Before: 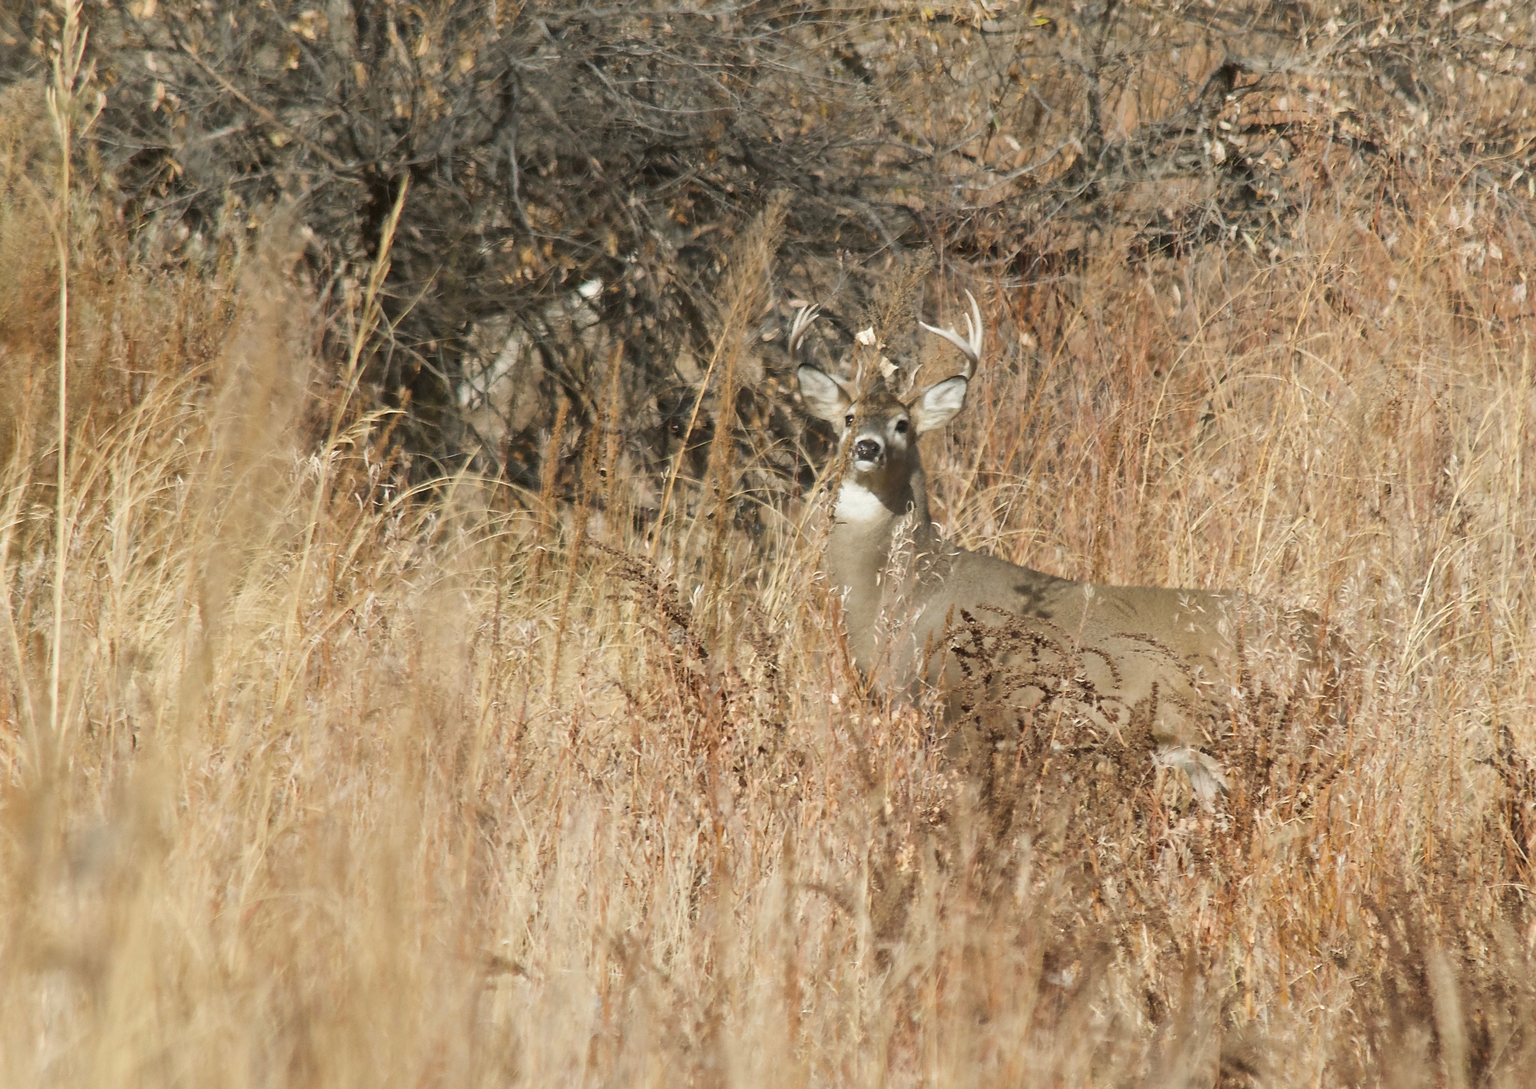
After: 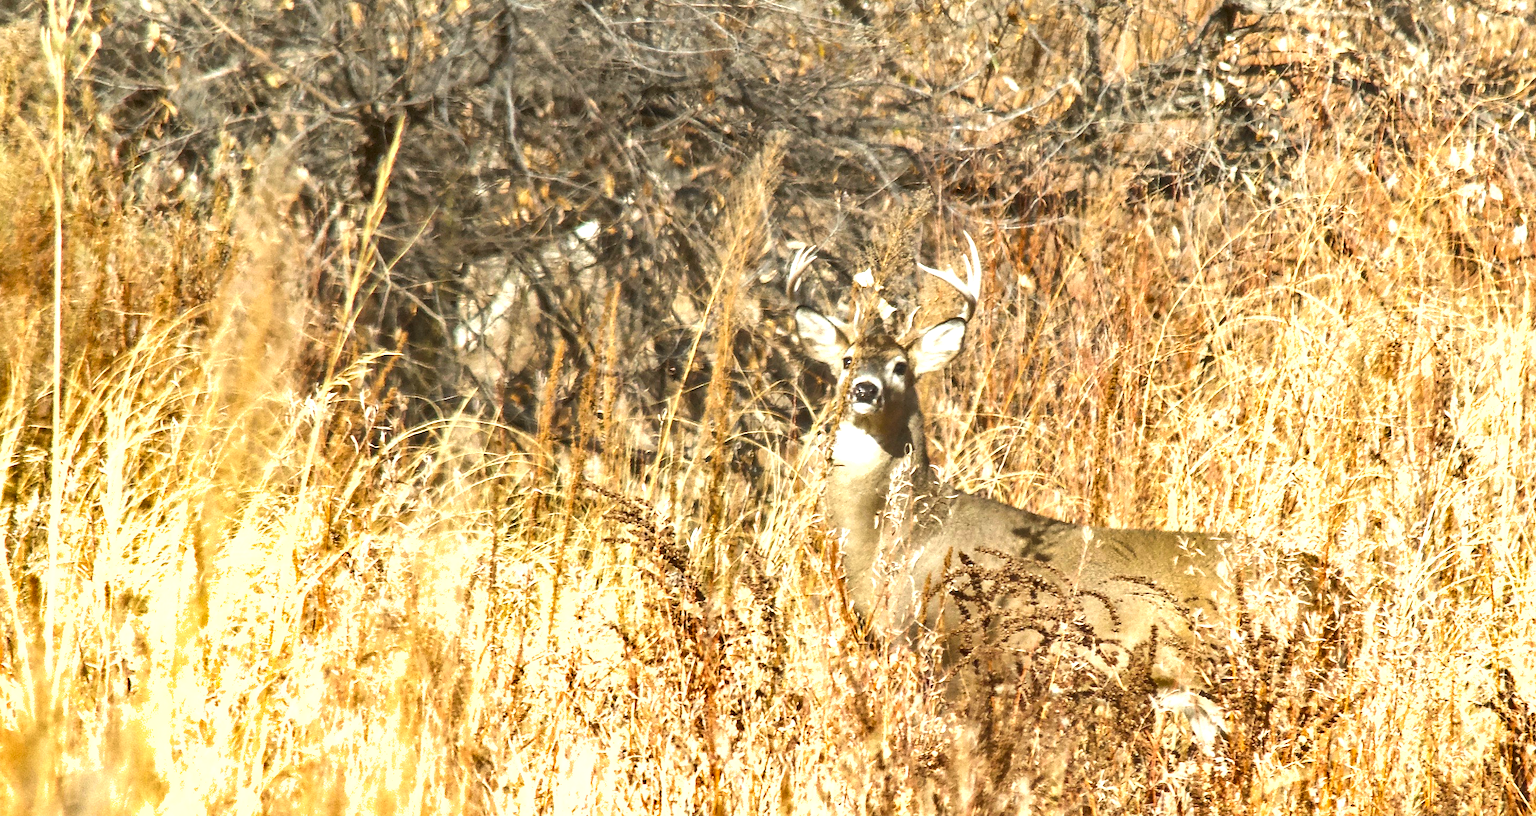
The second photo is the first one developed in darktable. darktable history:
crop: left 0.385%, top 5.494%, bottom 19.856%
shadows and highlights: shadows 61, highlights color adjustment 46.42%, soften with gaussian
exposure: black level correction 0, exposure 1.2 EV, compensate highlight preservation false
local contrast: on, module defaults
color balance rgb: power › chroma 0.665%, power › hue 60°, perceptual saturation grading › global saturation 19.866%
